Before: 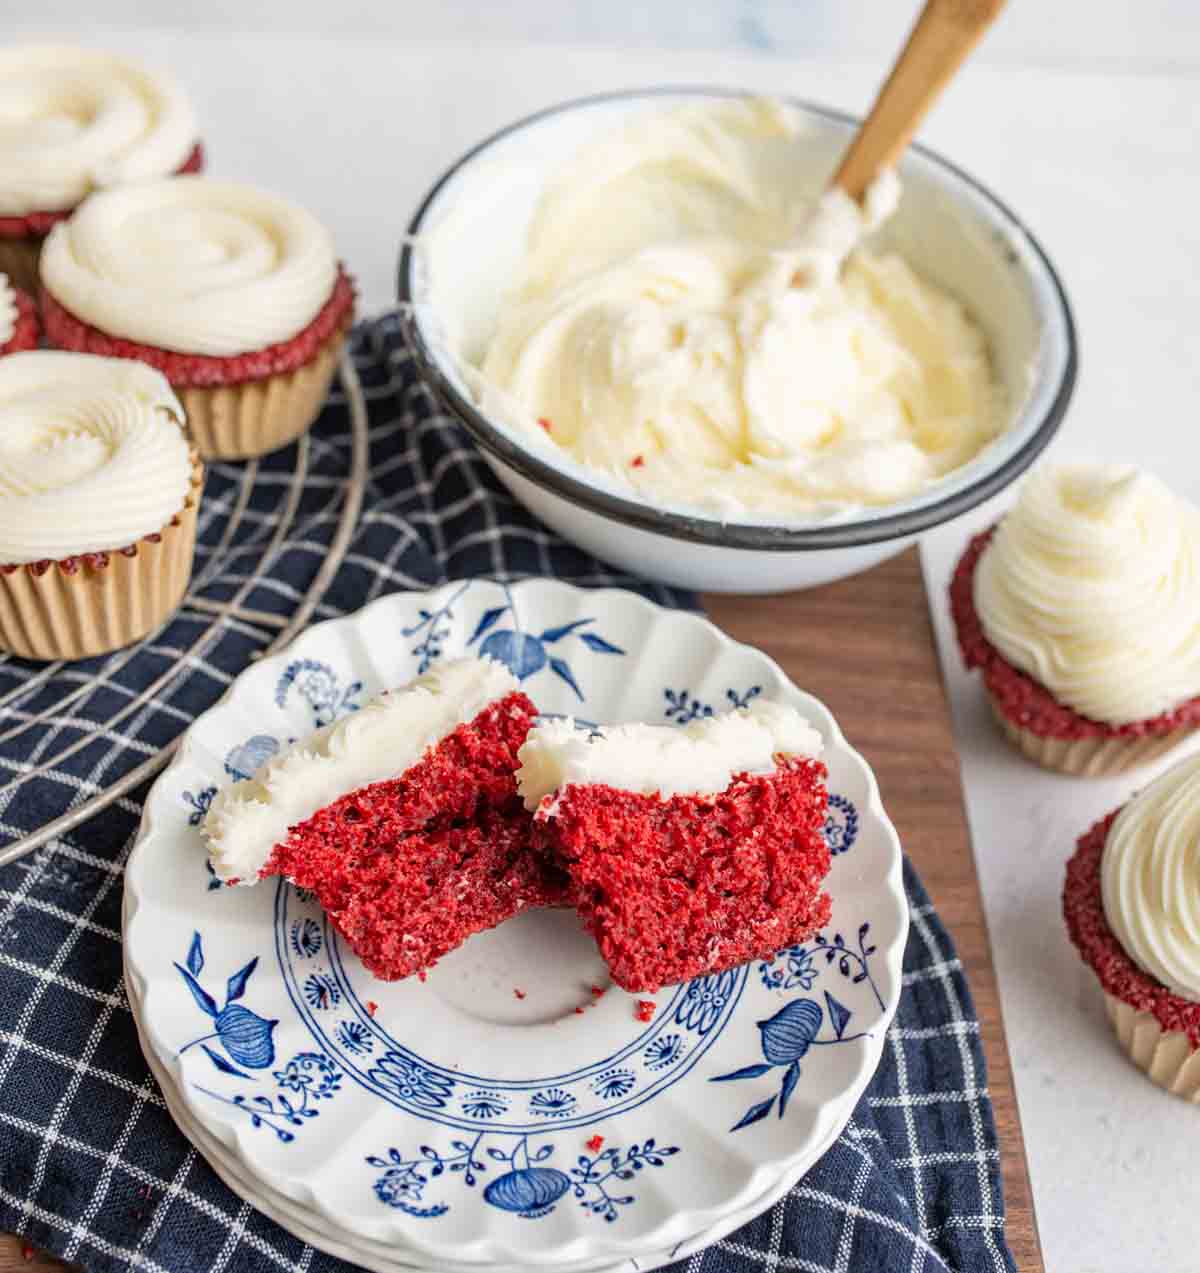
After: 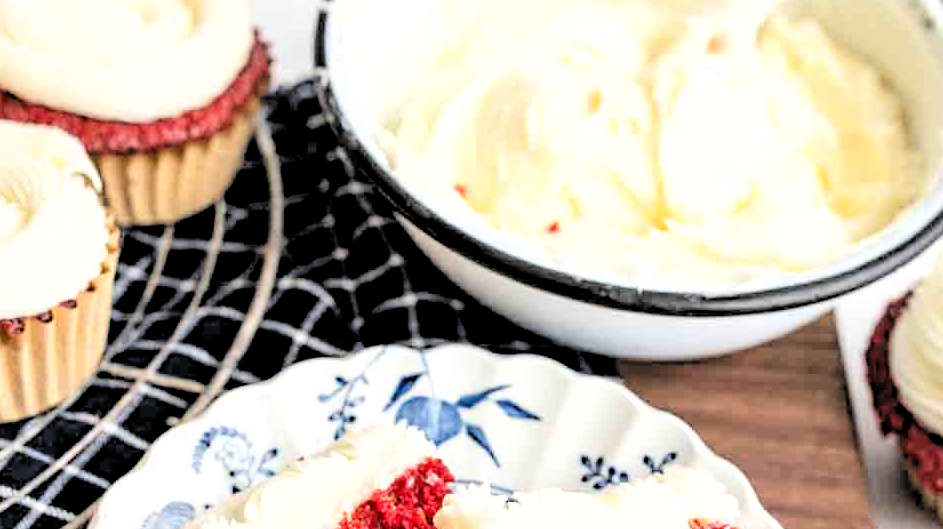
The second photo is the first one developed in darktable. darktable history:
filmic rgb: middle gray luminance 13.55%, black relative exposure -1.97 EV, white relative exposure 3.1 EV, threshold 6 EV, target black luminance 0%, hardness 1.79, latitude 59.23%, contrast 1.728, highlights saturation mix 5%, shadows ↔ highlights balance -37.52%, add noise in highlights 0, color science v3 (2019), use custom middle-gray values true, iterations of high-quality reconstruction 0, contrast in highlights soft, enable highlight reconstruction true
crop: left 7.036%, top 18.398%, right 14.379%, bottom 40.043%
